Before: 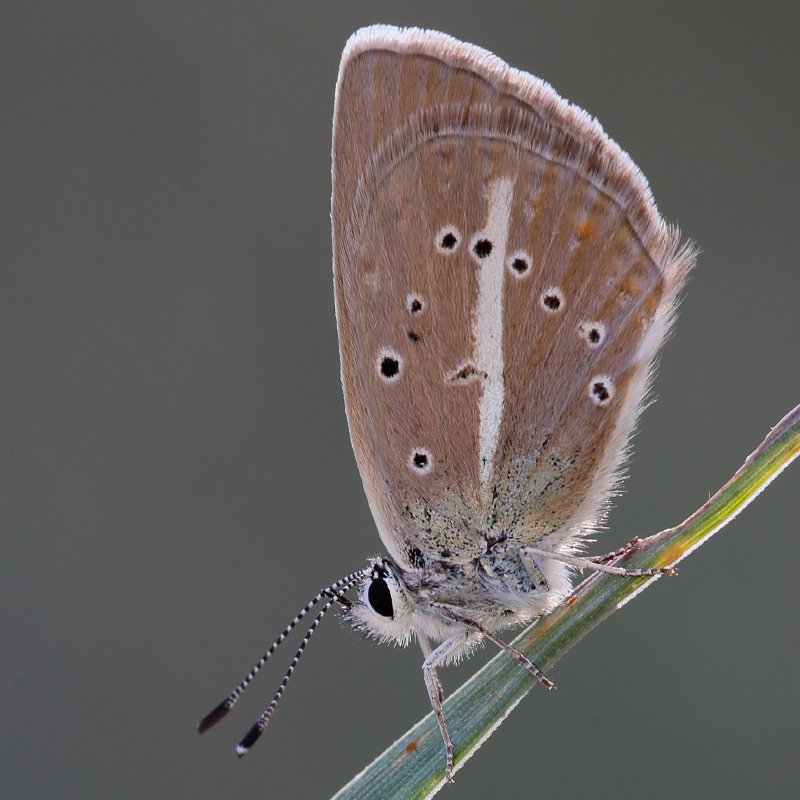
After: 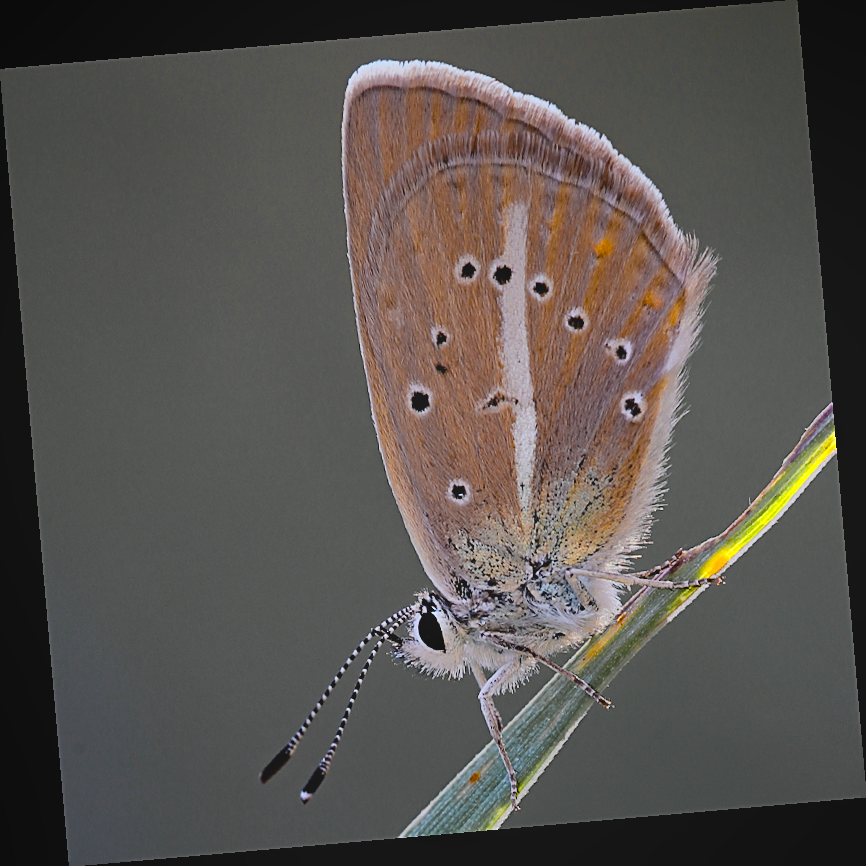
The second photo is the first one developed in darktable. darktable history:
color zones: curves: ch0 [(0.004, 0.306) (0.107, 0.448) (0.252, 0.656) (0.41, 0.398) (0.595, 0.515) (0.768, 0.628)]; ch1 [(0.07, 0.323) (0.151, 0.452) (0.252, 0.608) (0.346, 0.221) (0.463, 0.189) (0.61, 0.368) (0.735, 0.395) (0.921, 0.412)]; ch2 [(0, 0.476) (0.132, 0.512) (0.243, 0.512) (0.397, 0.48) (0.522, 0.376) (0.634, 0.536) (0.761, 0.46)]
contrast brightness saturation: contrast 0.1, brightness 0.02, saturation 0.02
haze removal: compatibility mode true, adaptive false
rotate and perspective: rotation -4.98°, automatic cropping off
tone curve: curves: ch0 [(0, 0) (0.004, 0.001) (0.133, 0.112) (0.325, 0.362) (0.832, 0.893) (1, 1)], color space Lab, linked channels, preserve colors none
color balance rgb: perceptual saturation grading › global saturation 20%, global vibrance 20%
local contrast: detail 70%
sharpen: on, module defaults
